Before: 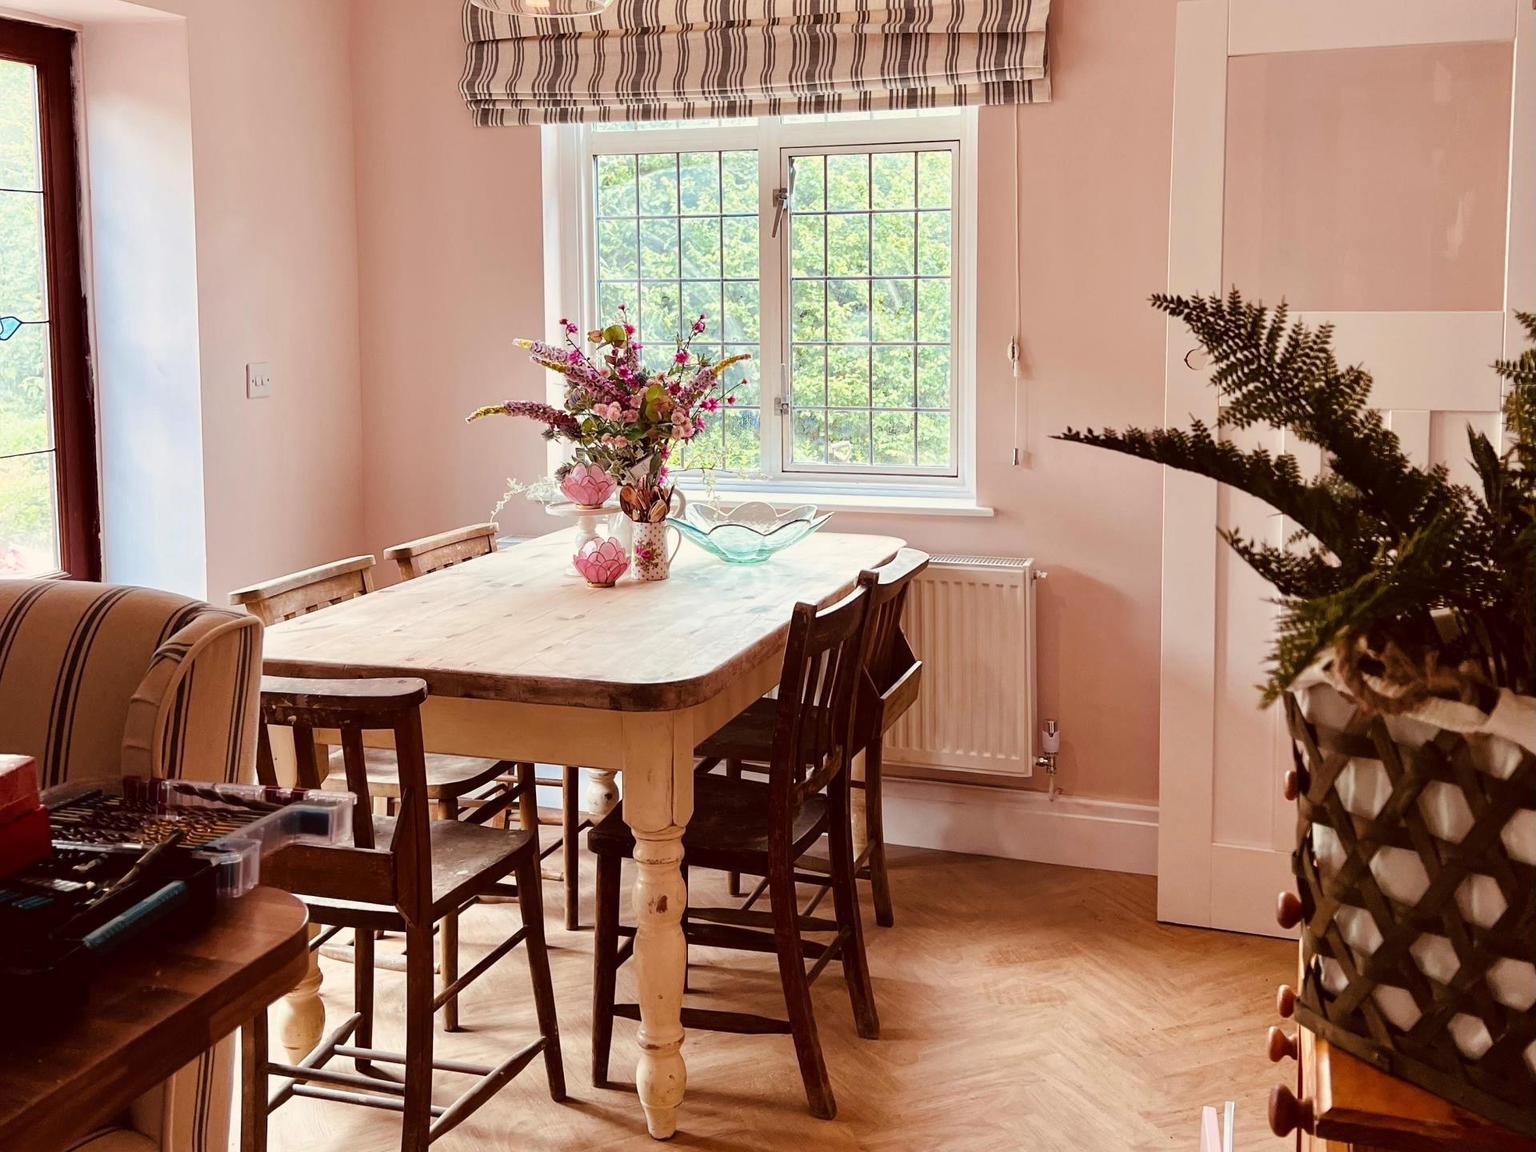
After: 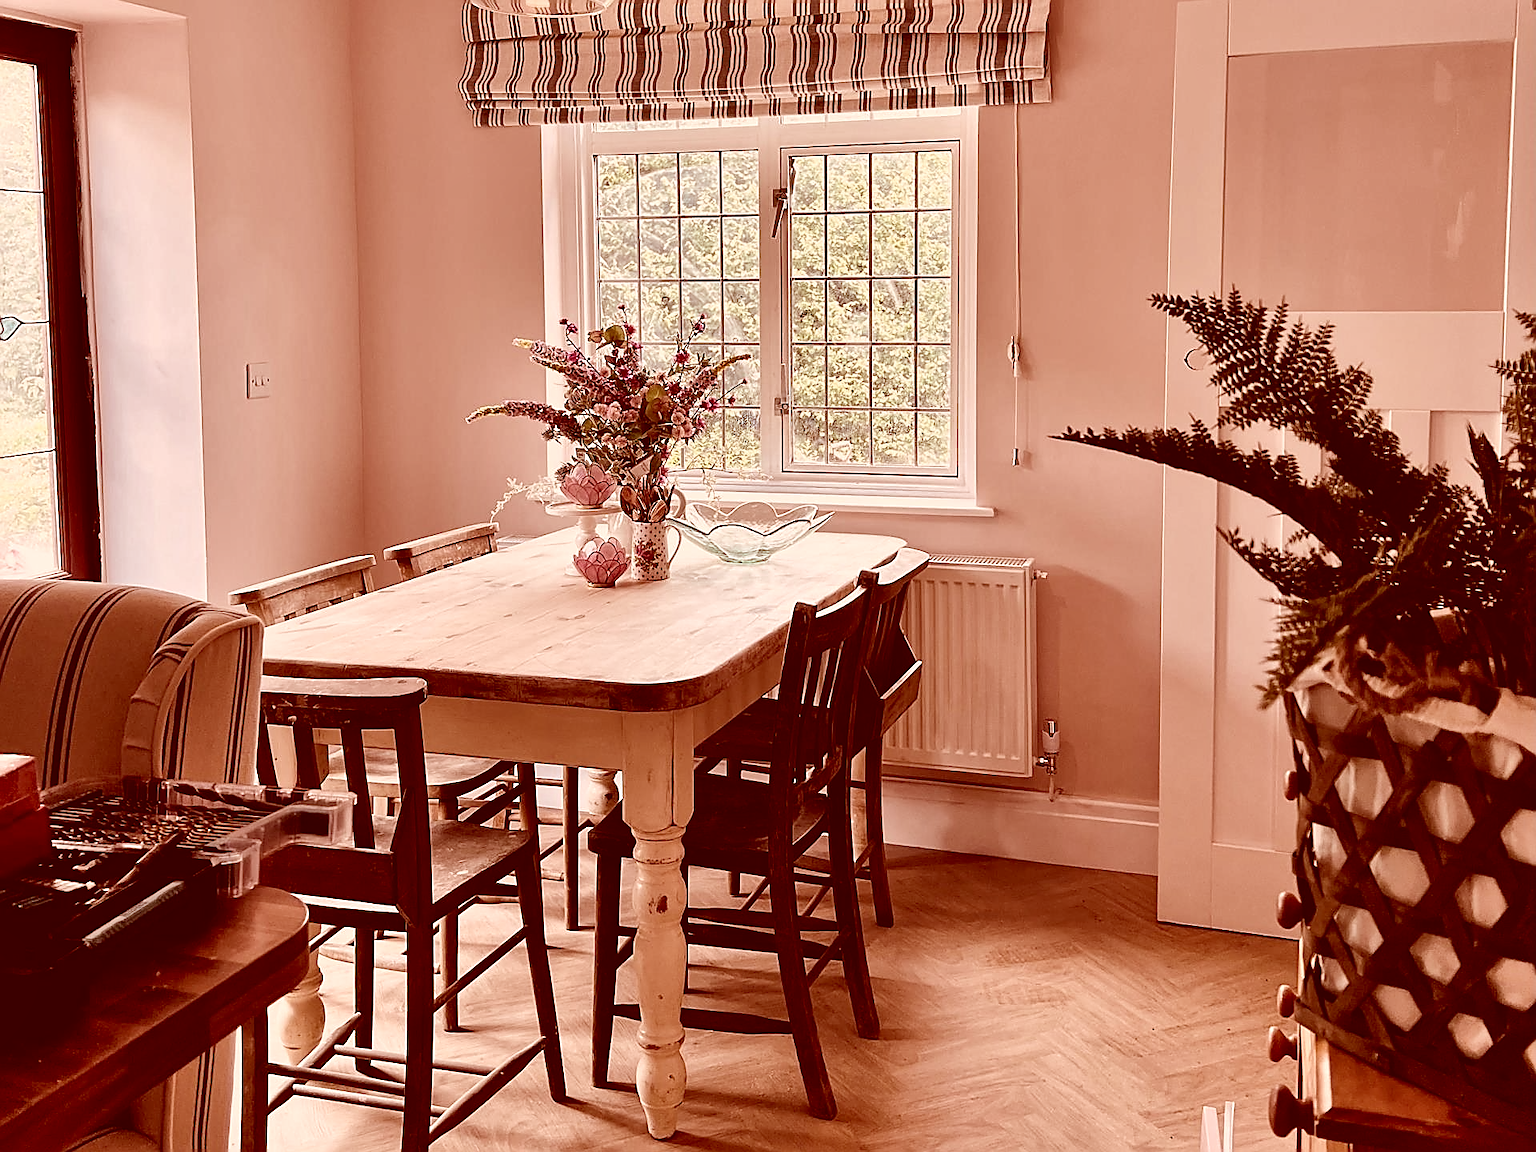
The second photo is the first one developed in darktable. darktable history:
shadows and highlights: low approximation 0.01, soften with gaussian
sharpen: radius 1.414, amount 1.266, threshold 0.639
contrast brightness saturation: contrast 0.101, saturation -0.37
color correction: highlights a* 9.06, highlights b* 8.57, shadows a* 39.25, shadows b* 39.47, saturation 0.821
